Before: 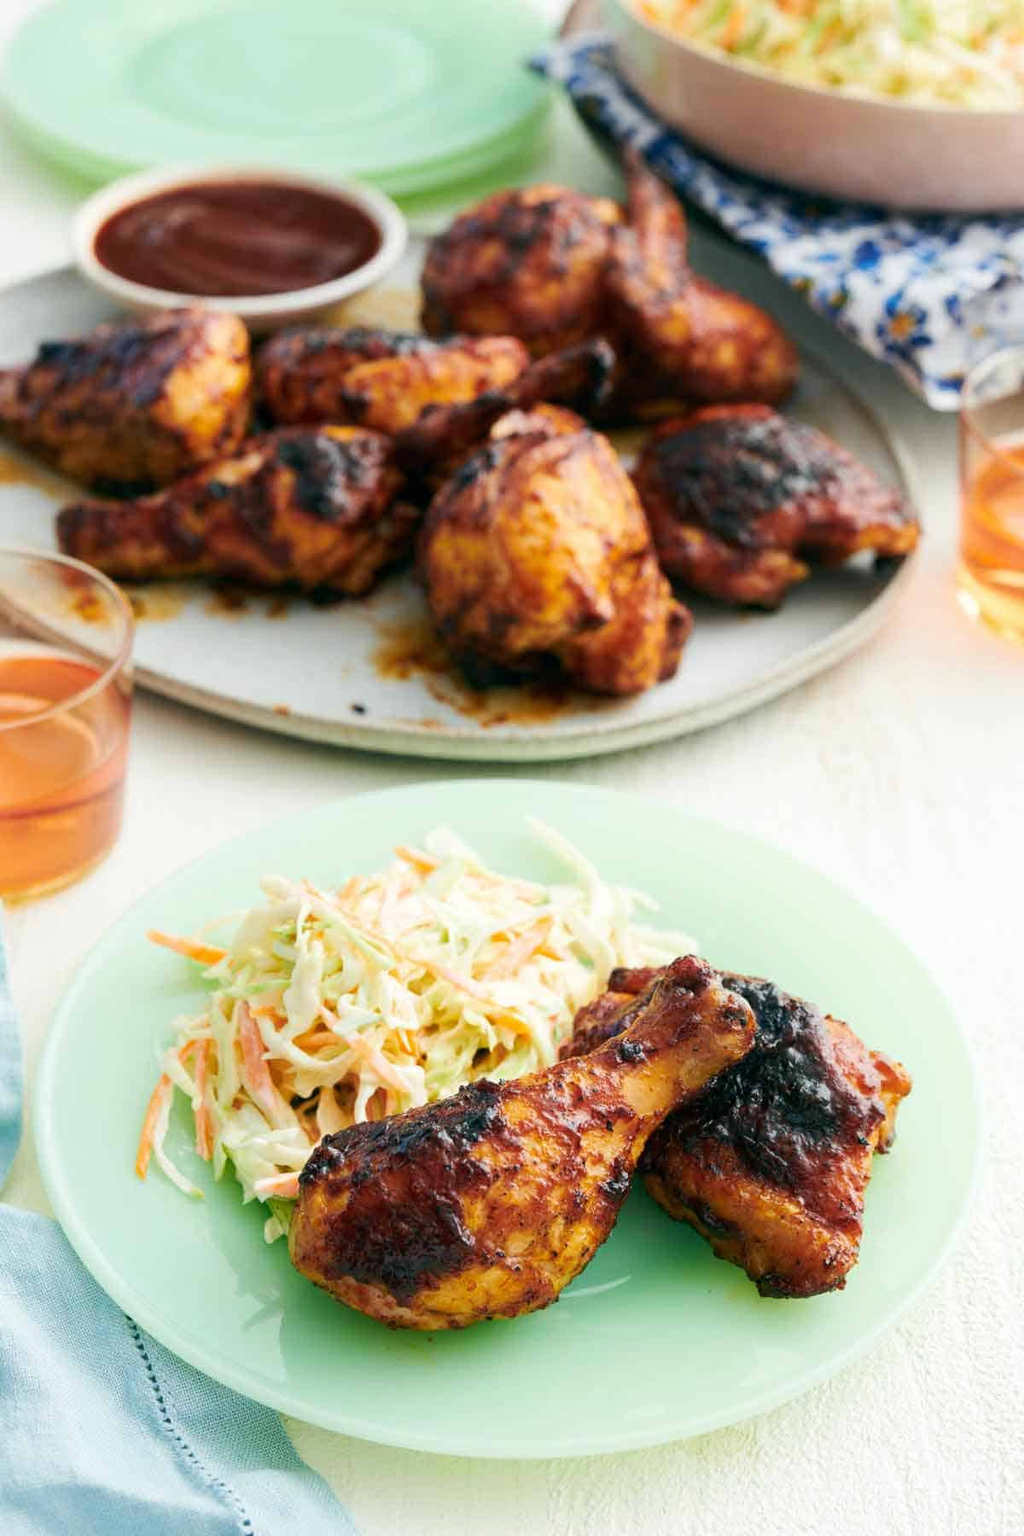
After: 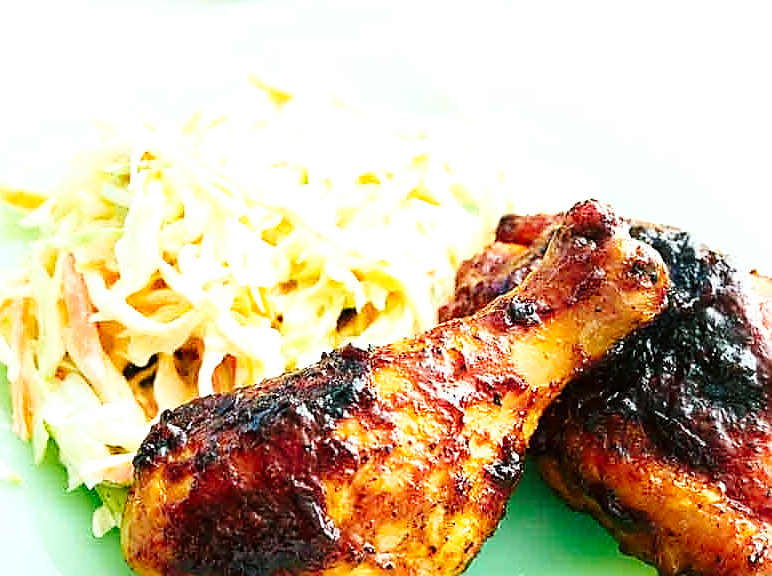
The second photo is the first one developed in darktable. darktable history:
base curve: curves: ch0 [(0, 0) (0.028, 0.03) (0.121, 0.232) (0.46, 0.748) (0.859, 0.968) (1, 1)], preserve colors none
sharpen: radius 1.4, amount 1.25, threshold 0.7
crop: left 18.091%, top 51.13%, right 17.525%, bottom 16.85%
color correction: highlights a* -2.73, highlights b* -2.09, shadows a* 2.41, shadows b* 2.73
levels: levels [0, 0.476, 0.951]
